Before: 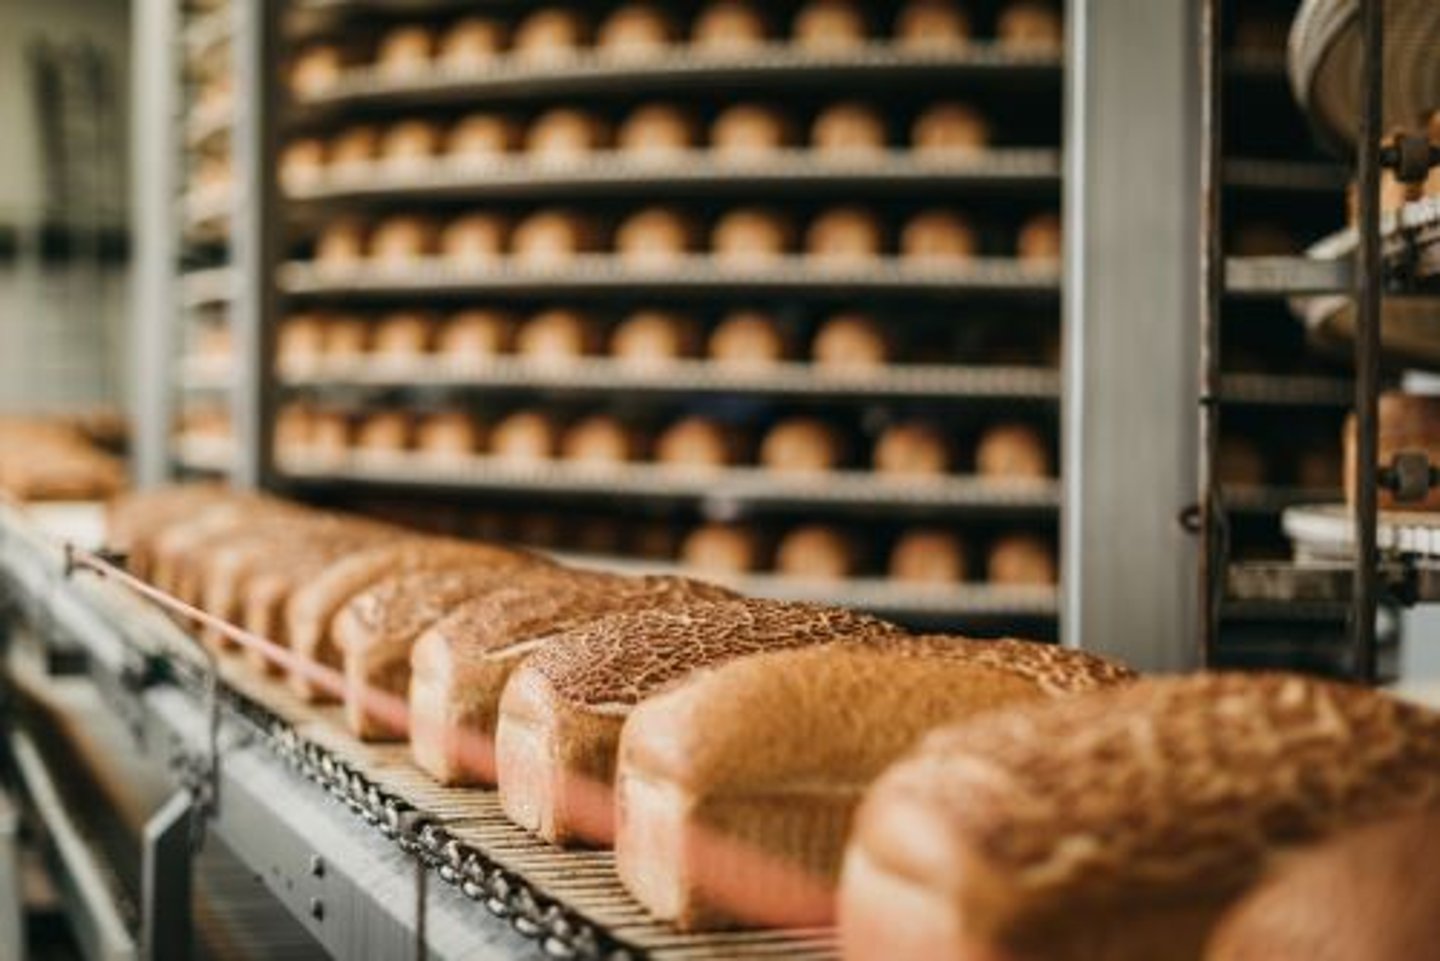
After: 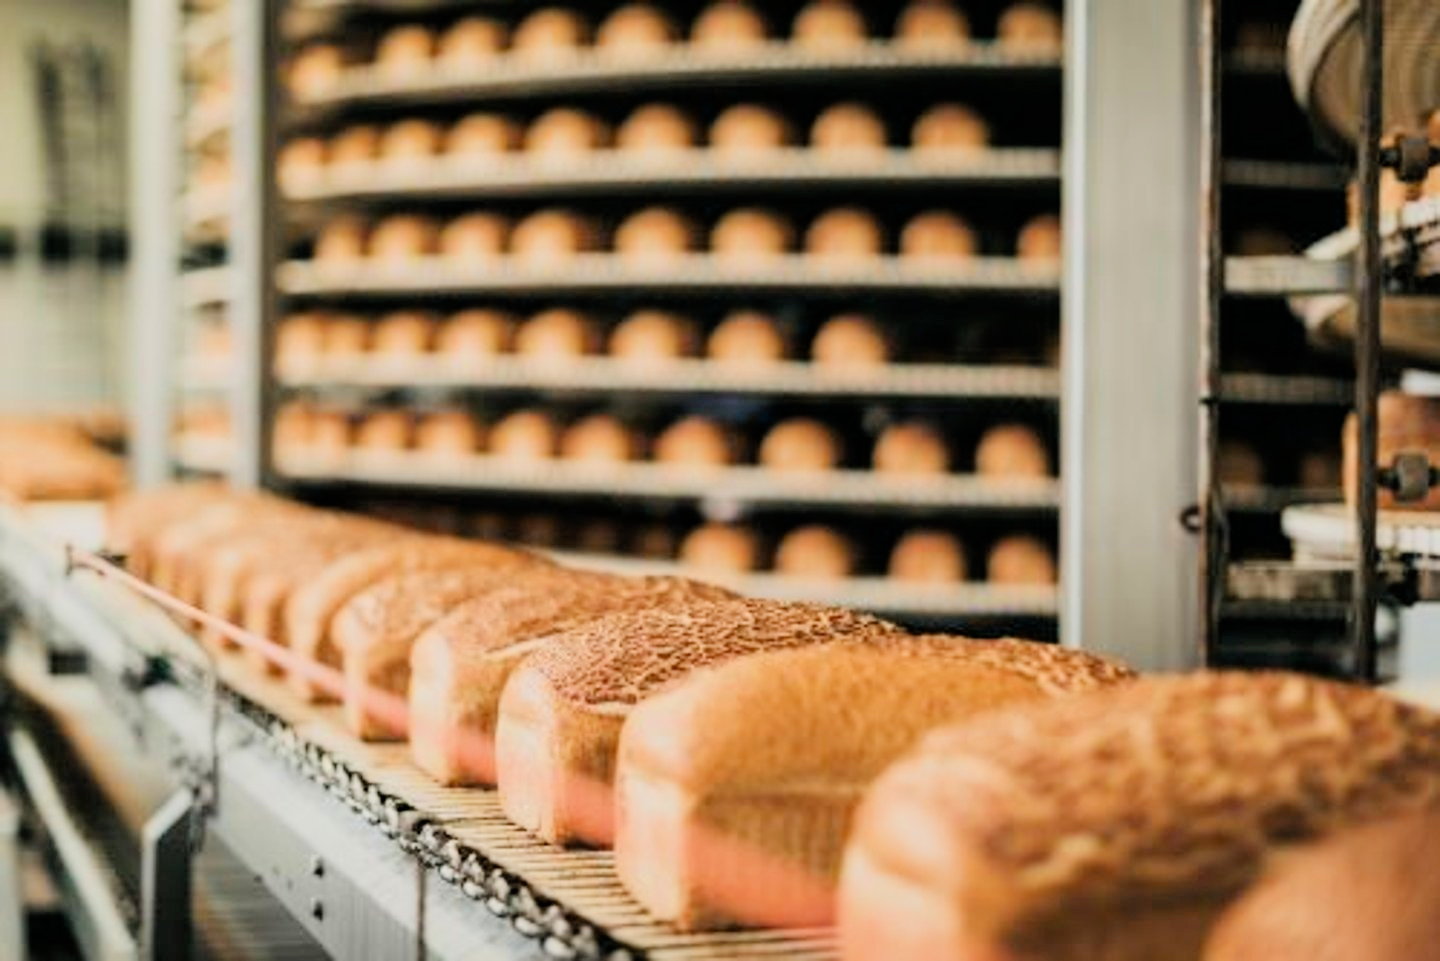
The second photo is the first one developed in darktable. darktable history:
filmic rgb: black relative exposure -6.15 EV, white relative exposure 6.96 EV, hardness 2.23, color science v6 (2022)
exposure: exposure 1.223 EV, compensate highlight preservation false
